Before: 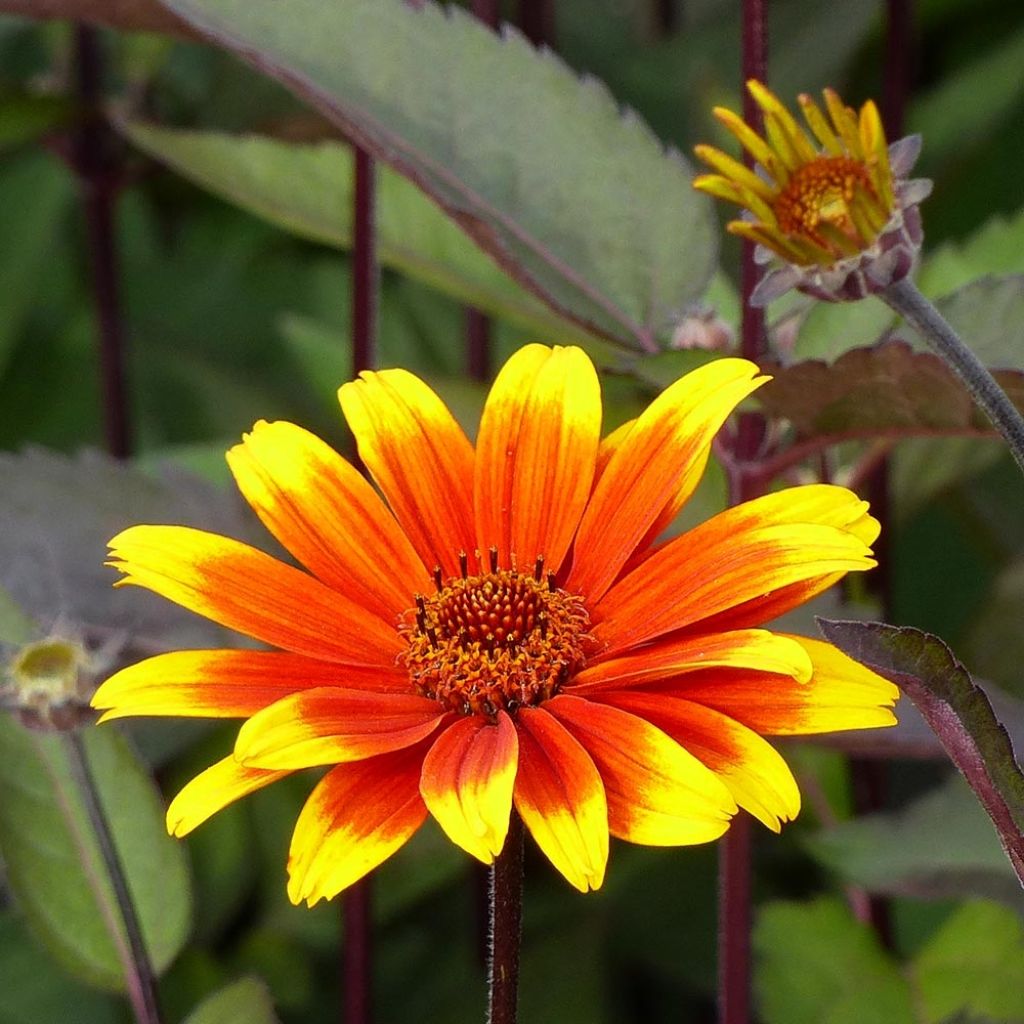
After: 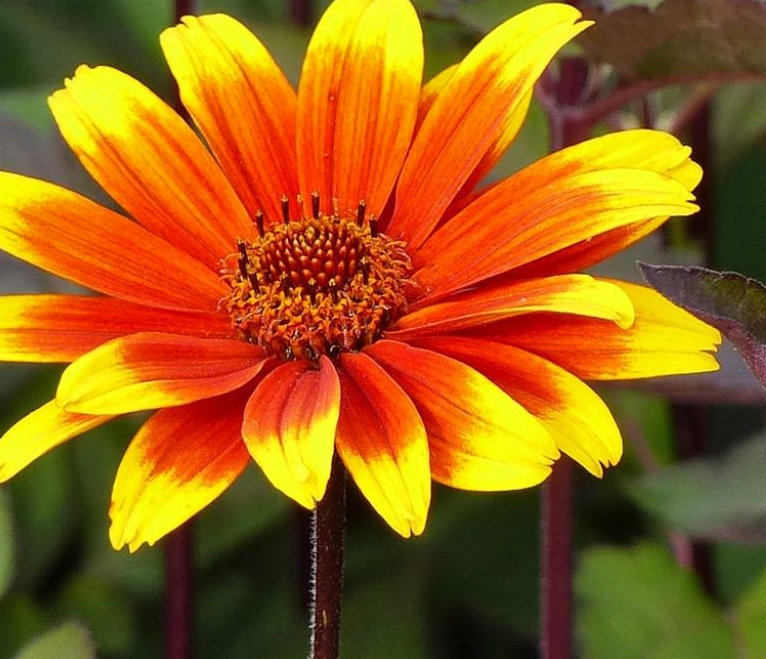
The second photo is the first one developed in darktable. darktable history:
crop and rotate: left 17.42%, top 34.759%, right 7.747%, bottom 0.827%
shadows and highlights: soften with gaussian
